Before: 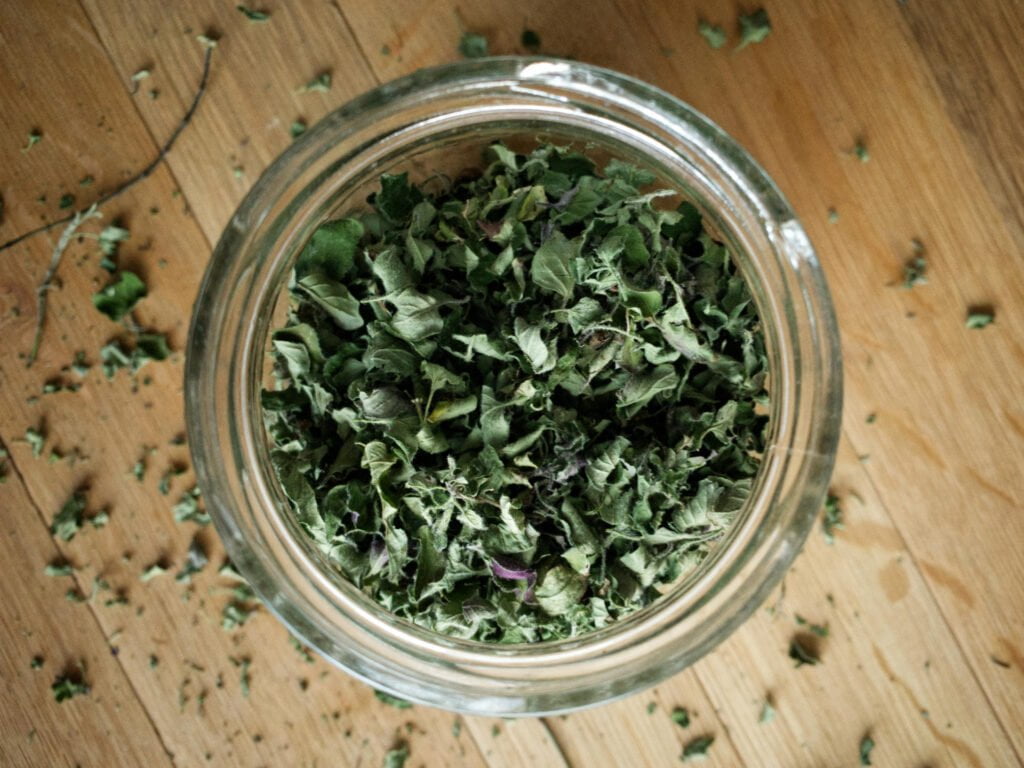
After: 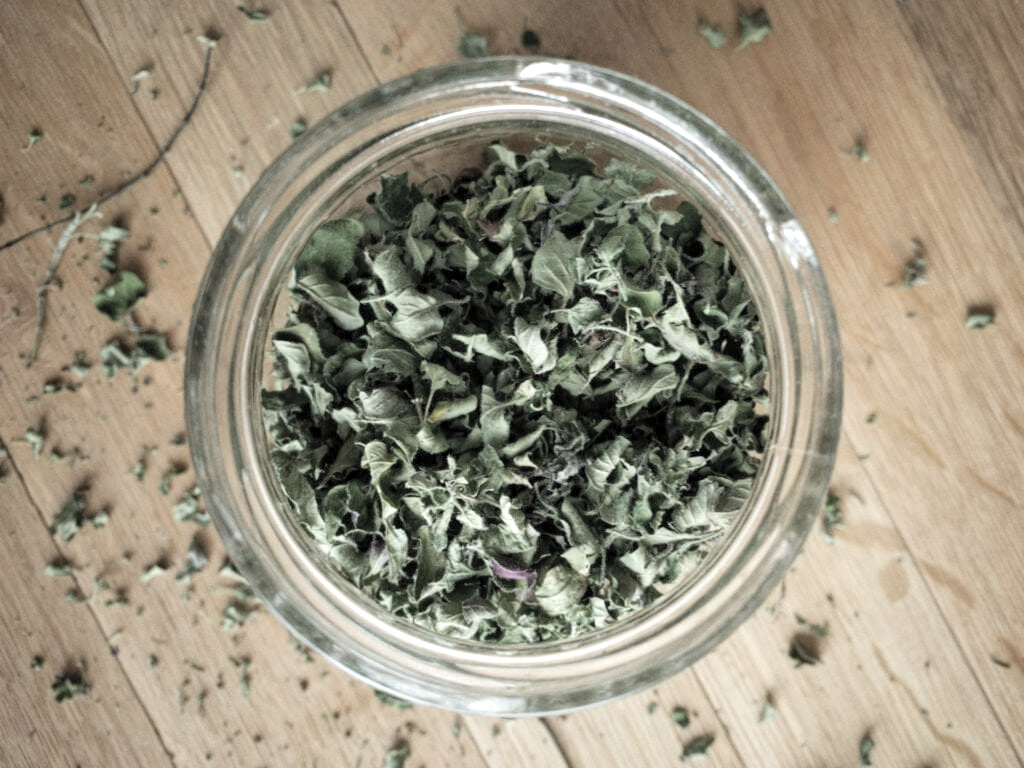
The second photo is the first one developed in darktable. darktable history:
contrast brightness saturation: brightness 0.19, saturation -0.484
local contrast: highlights 104%, shadows 100%, detail 119%, midtone range 0.2
exposure: exposure 0.152 EV, compensate highlight preservation false
shadows and highlights: shadows 32.41, highlights -32.11, soften with gaussian
